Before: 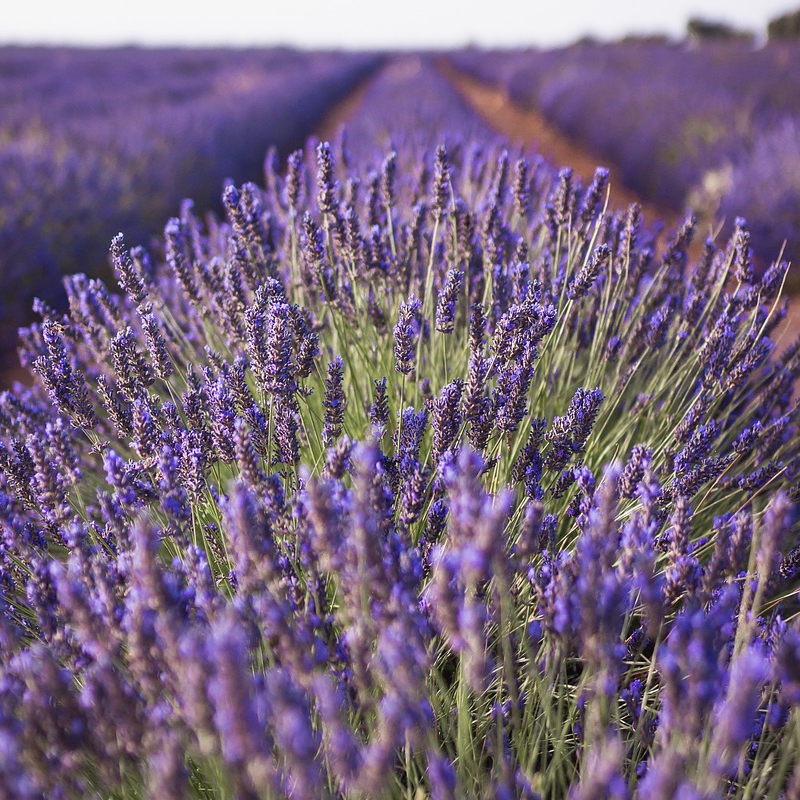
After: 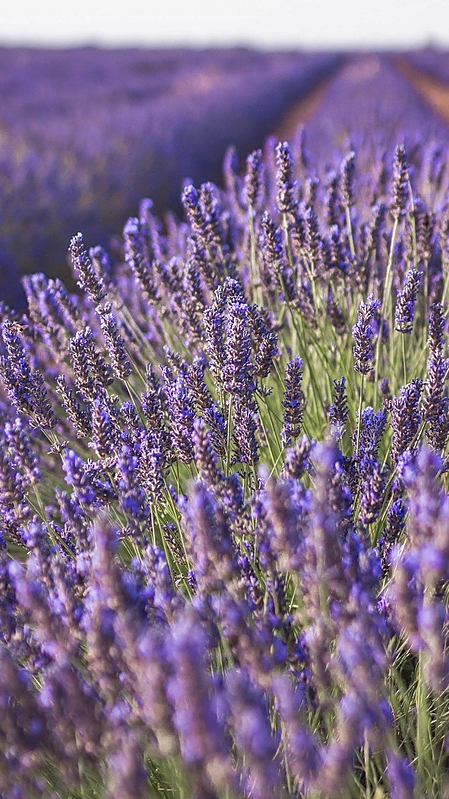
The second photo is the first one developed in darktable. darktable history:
crop: left 5.129%, right 38.629%
shadows and highlights: on, module defaults
sharpen: radius 1.822, amount 0.413, threshold 1.178
local contrast: on, module defaults
exposure: black level correction -0.004, exposure 0.048 EV, compensate exposure bias true, compensate highlight preservation false
